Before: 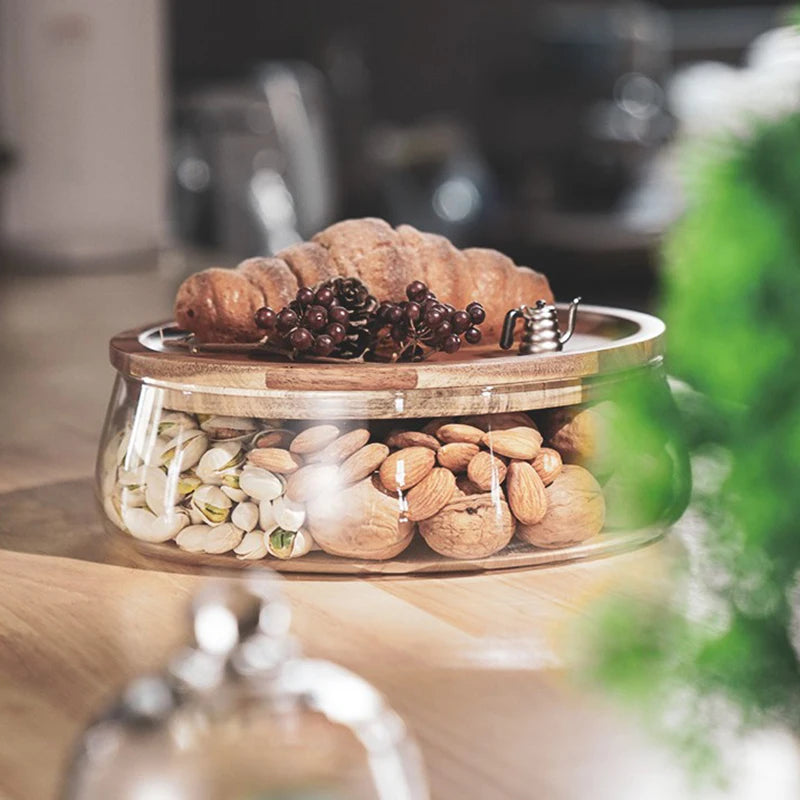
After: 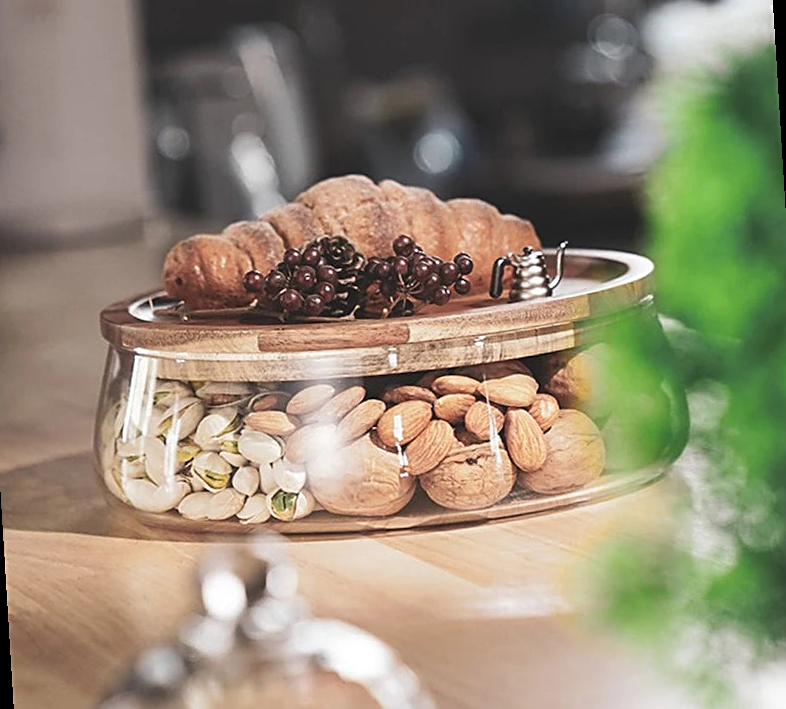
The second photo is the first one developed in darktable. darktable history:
color balance rgb: on, module defaults
rotate and perspective: rotation -3.52°, crop left 0.036, crop right 0.964, crop top 0.081, crop bottom 0.919
sharpen: on, module defaults
